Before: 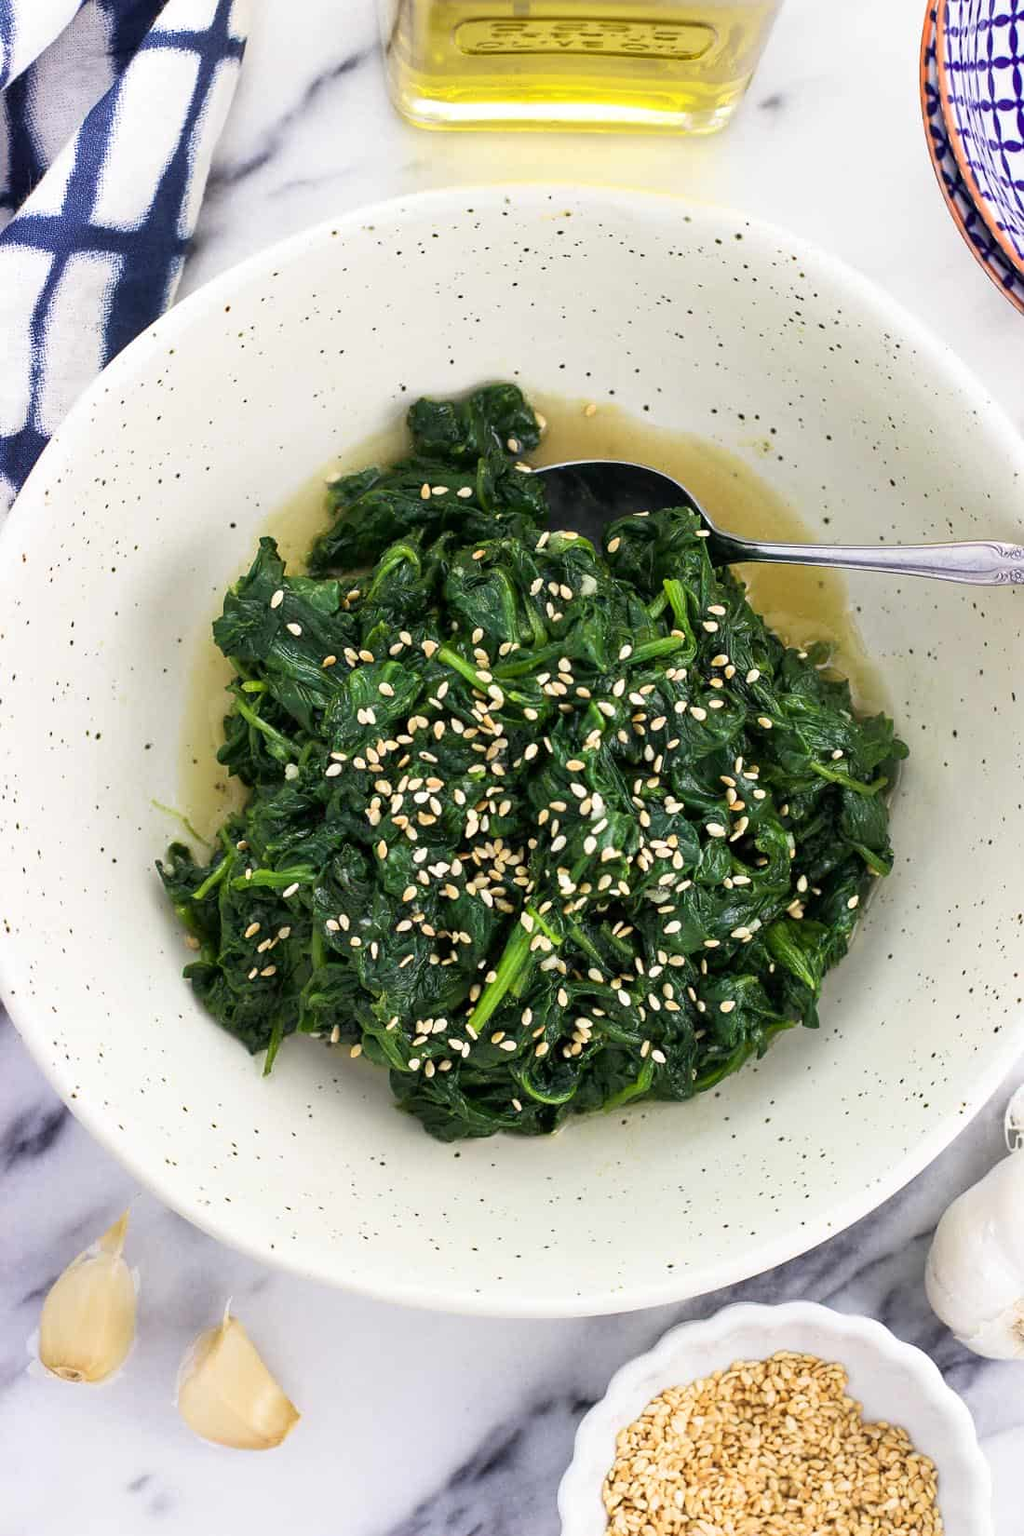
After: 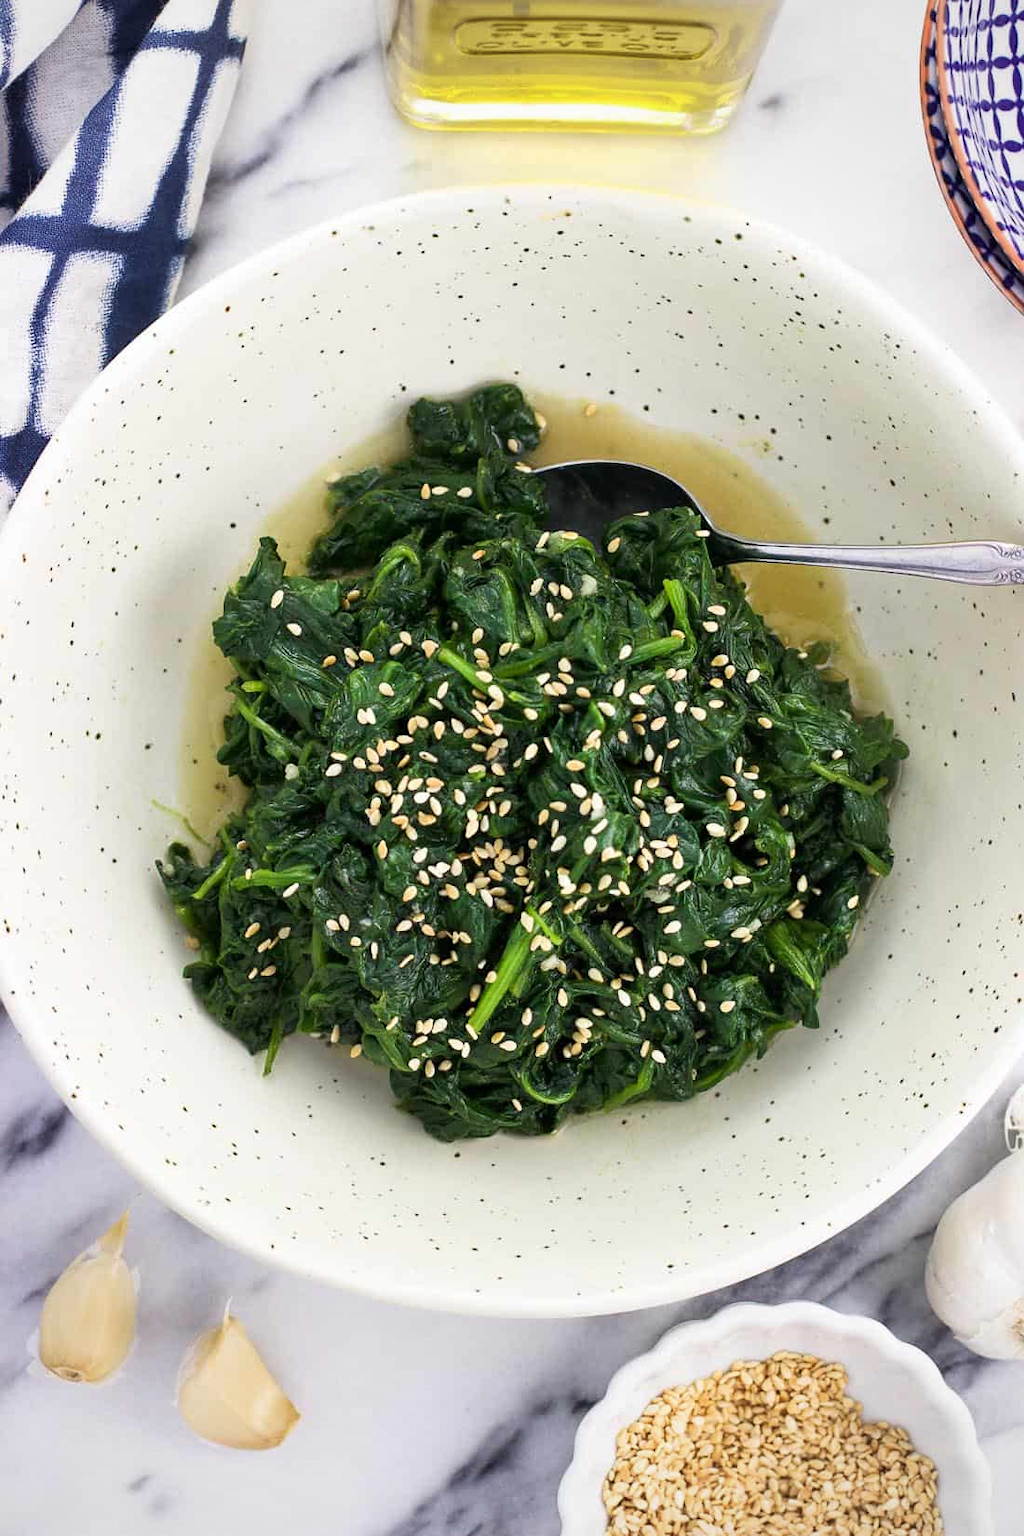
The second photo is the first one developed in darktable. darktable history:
vignetting: fall-off radius 94.48%
